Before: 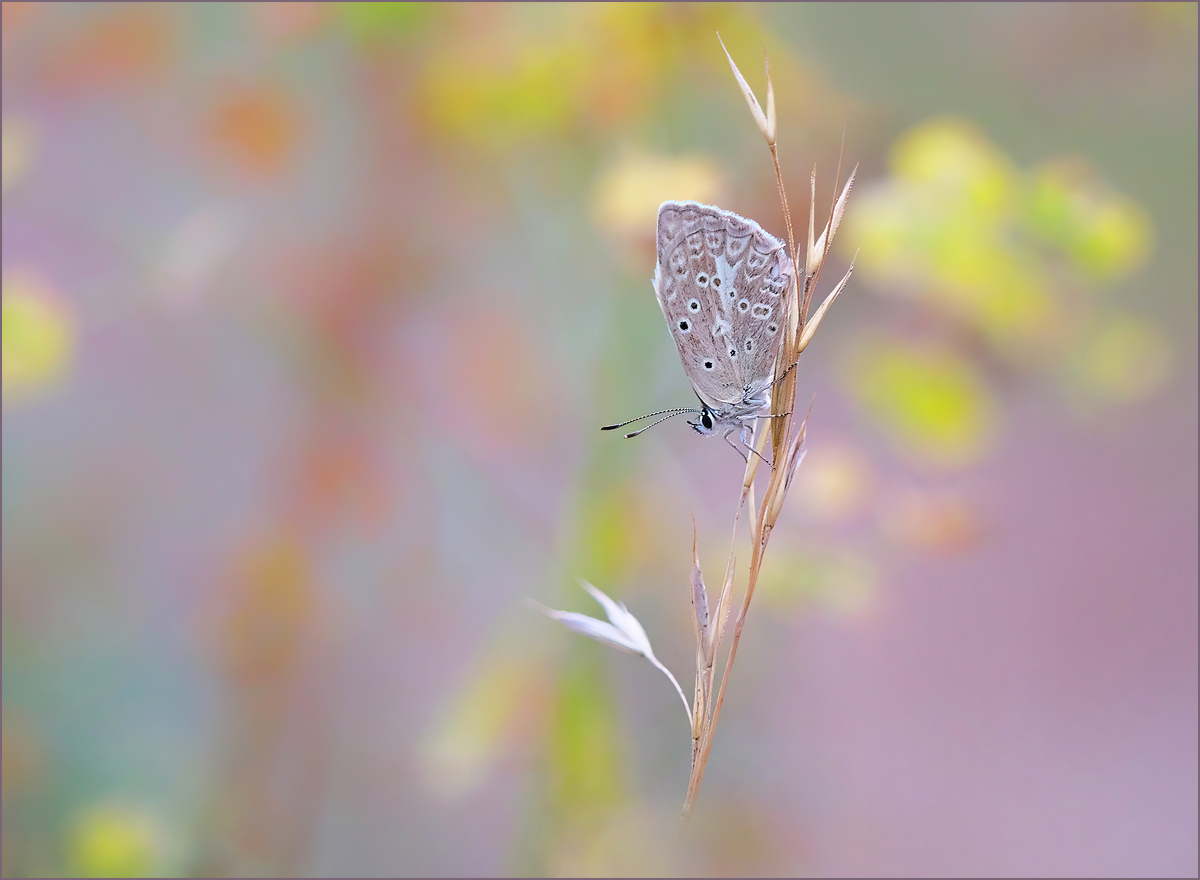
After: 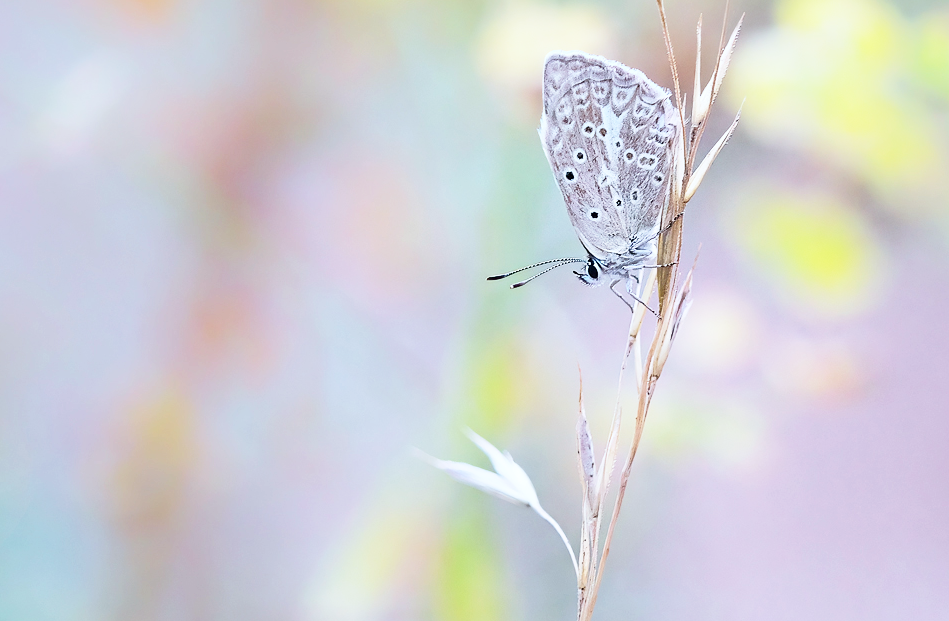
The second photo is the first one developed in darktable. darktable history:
crop: left 9.582%, top 17.059%, right 11.264%, bottom 12.367%
shadows and highlights: on, module defaults
base curve: curves: ch0 [(0, 0) (0.028, 0.03) (0.121, 0.232) (0.46, 0.748) (0.859, 0.968) (1, 1)], preserve colors none
contrast brightness saturation: contrast 0.253, saturation -0.305
color calibration: illuminant F (fluorescent), F source F9 (Cool White Deluxe 4150 K) – high CRI, x 0.374, y 0.373, temperature 4150.3 K
